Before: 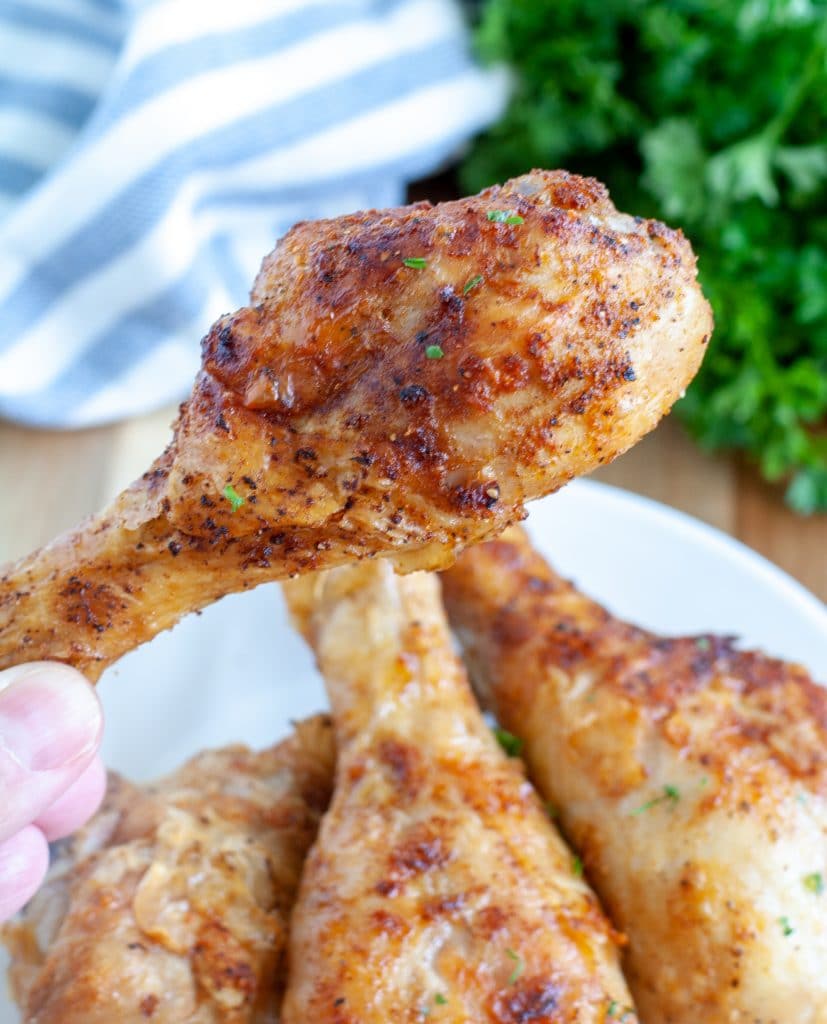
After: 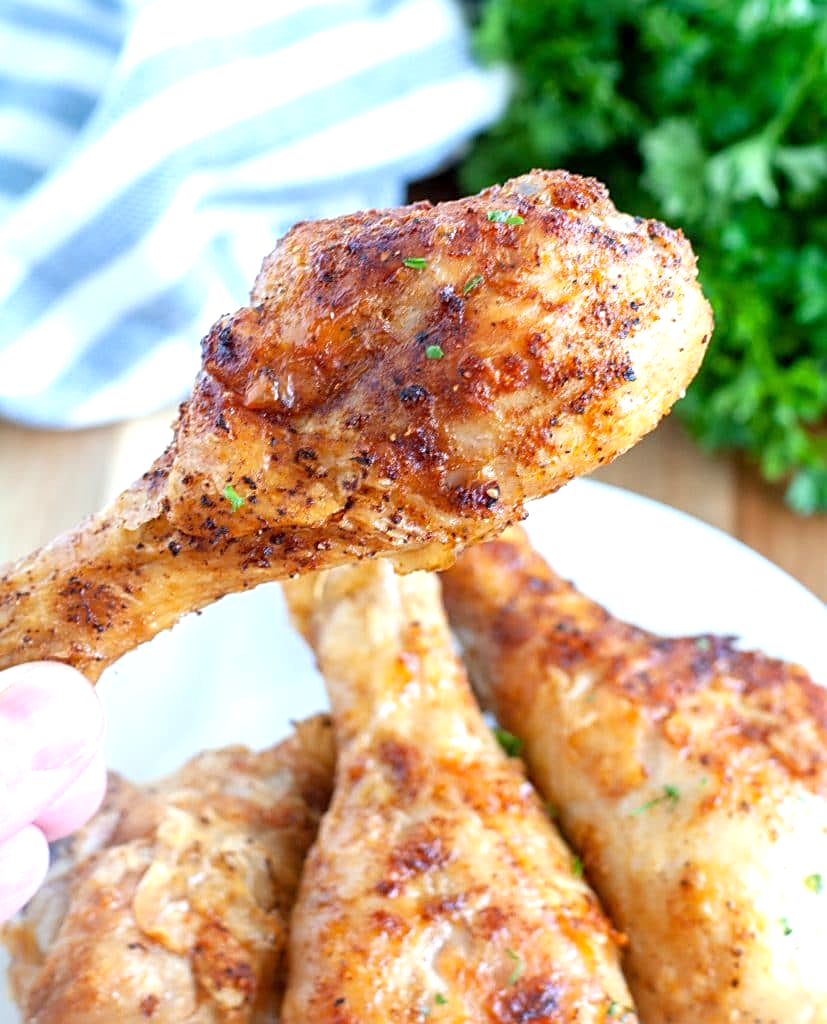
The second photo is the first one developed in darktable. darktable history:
sharpen: on, module defaults
exposure: exposure 0.507 EV, compensate highlight preservation false
